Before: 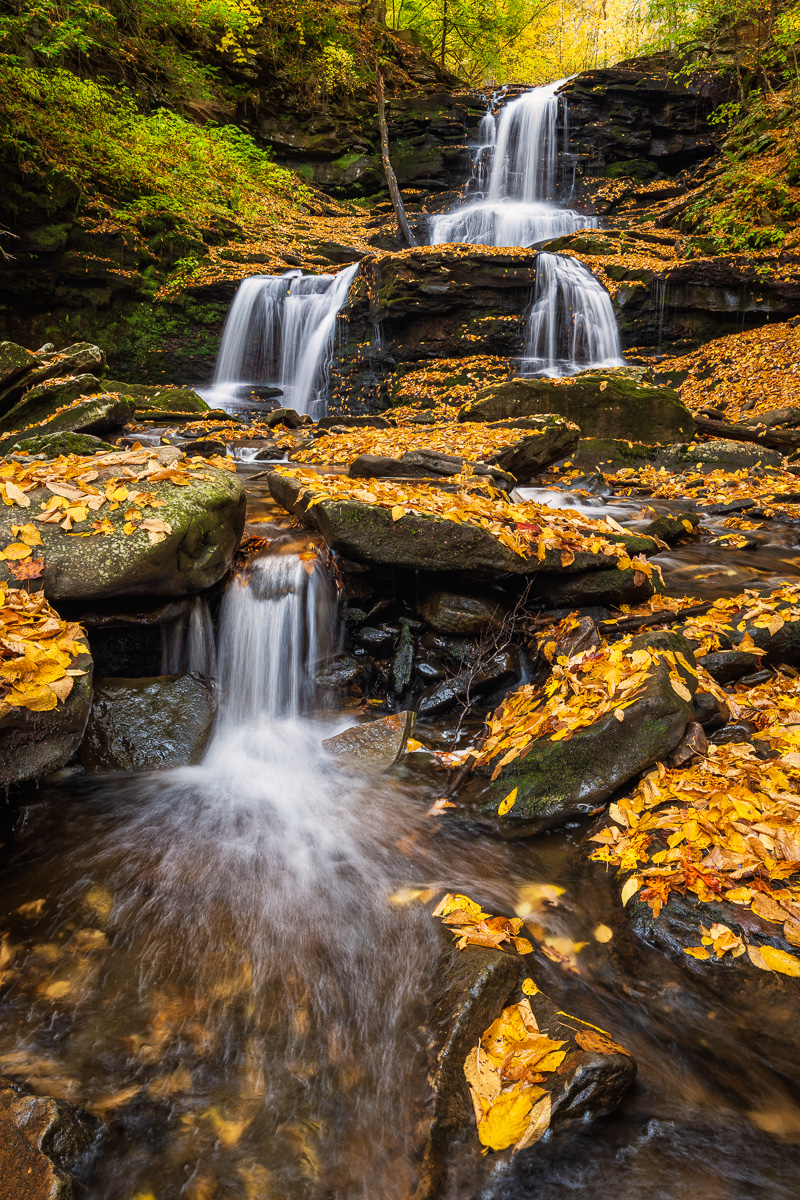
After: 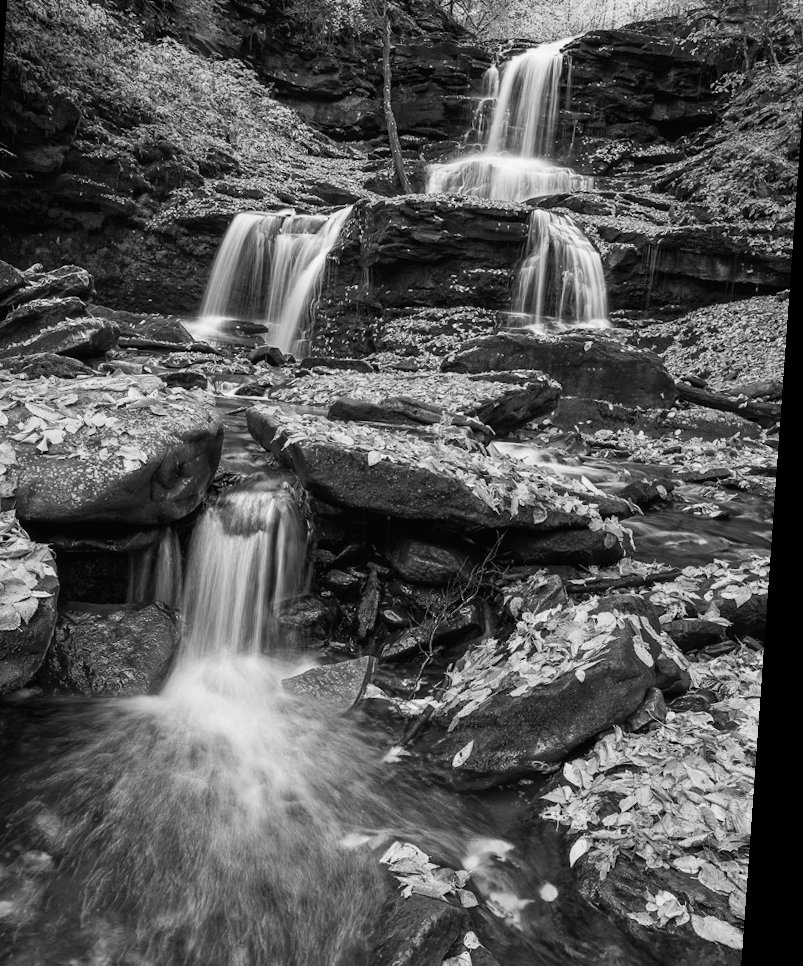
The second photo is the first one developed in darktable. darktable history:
crop: left 8.155%, top 6.611%, bottom 15.385%
rotate and perspective: rotation 4.1°, automatic cropping off
monochrome: on, module defaults
color correction: highlights a* -0.182, highlights b* -0.124
